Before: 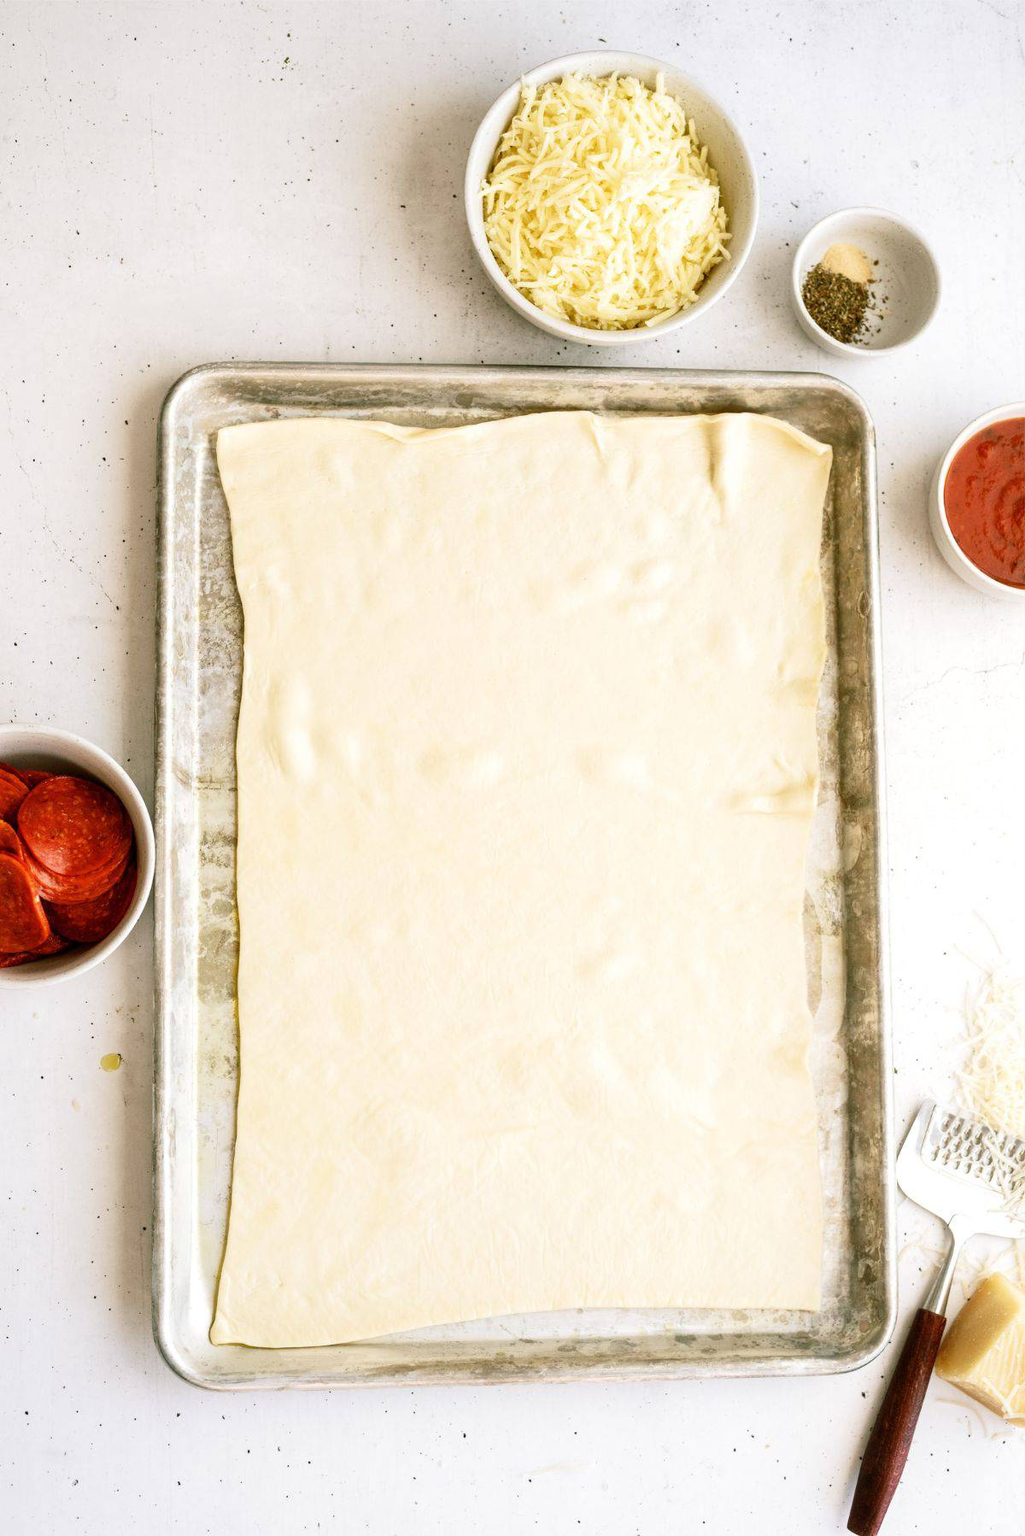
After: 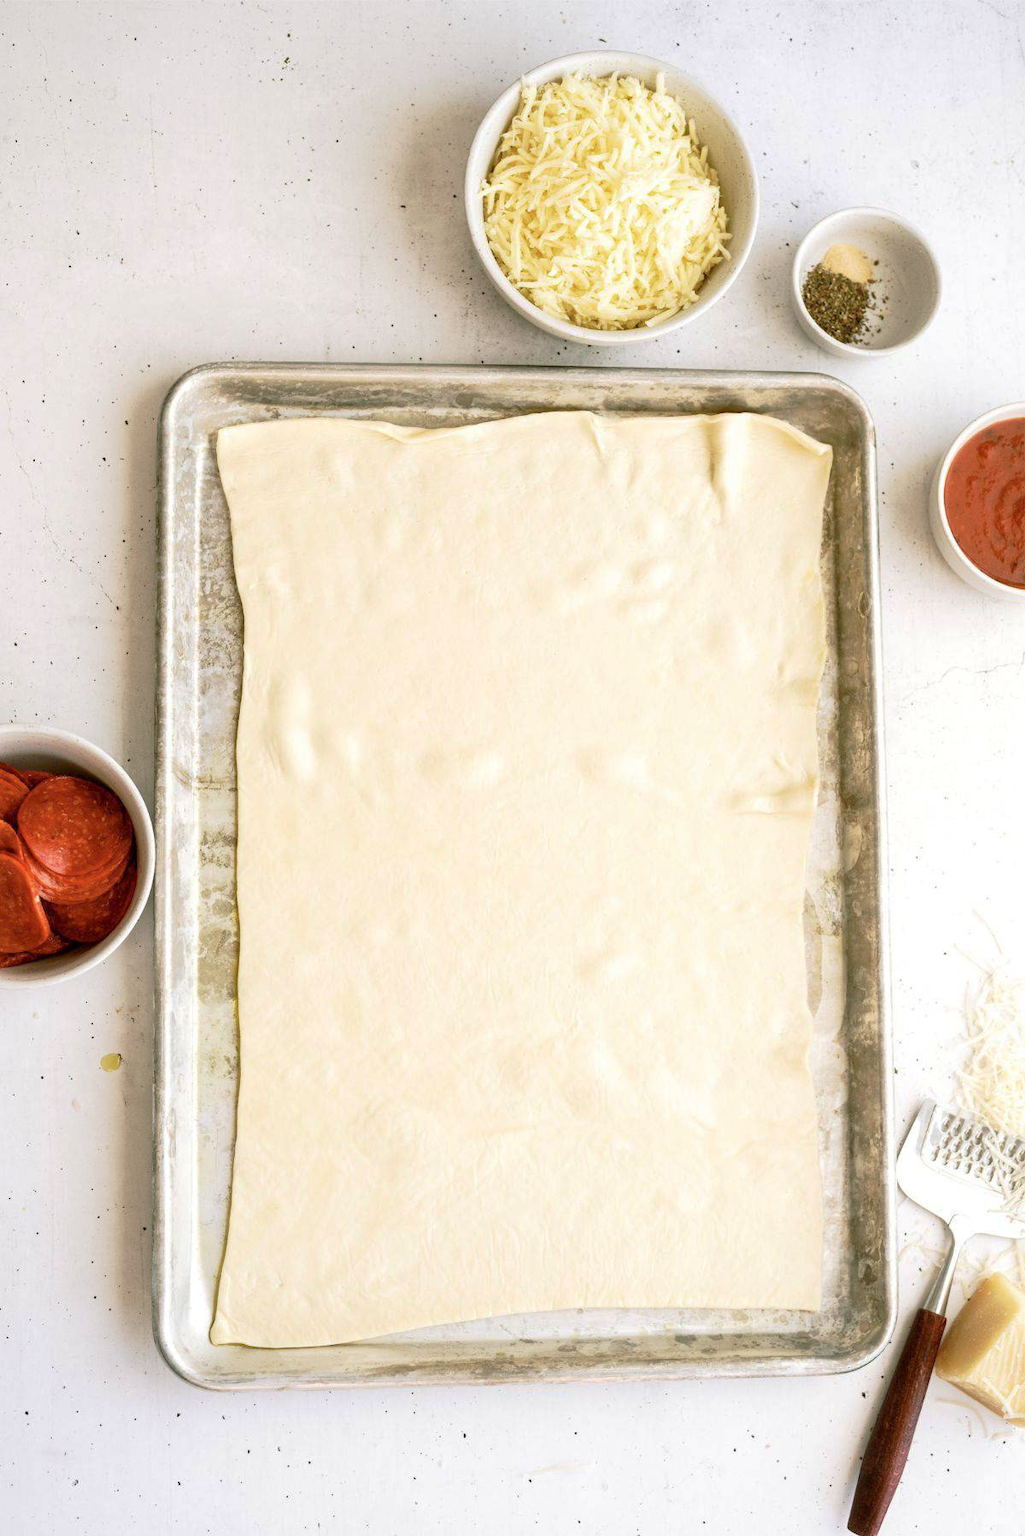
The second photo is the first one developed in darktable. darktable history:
tone curve: curves: ch0 [(0, 0) (0.003, 0.005) (0.011, 0.016) (0.025, 0.036) (0.044, 0.071) (0.069, 0.112) (0.1, 0.149) (0.136, 0.187) (0.177, 0.228) (0.224, 0.272) (0.277, 0.32) (0.335, 0.374) (0.399, 0.429) (0.468, 0.479) (0.543, 0.538) (0.623, 0.609) (0.709, 0.697) (0.801, 0.789) (0.898, 0.876) (1, 1)], preserve colors none
